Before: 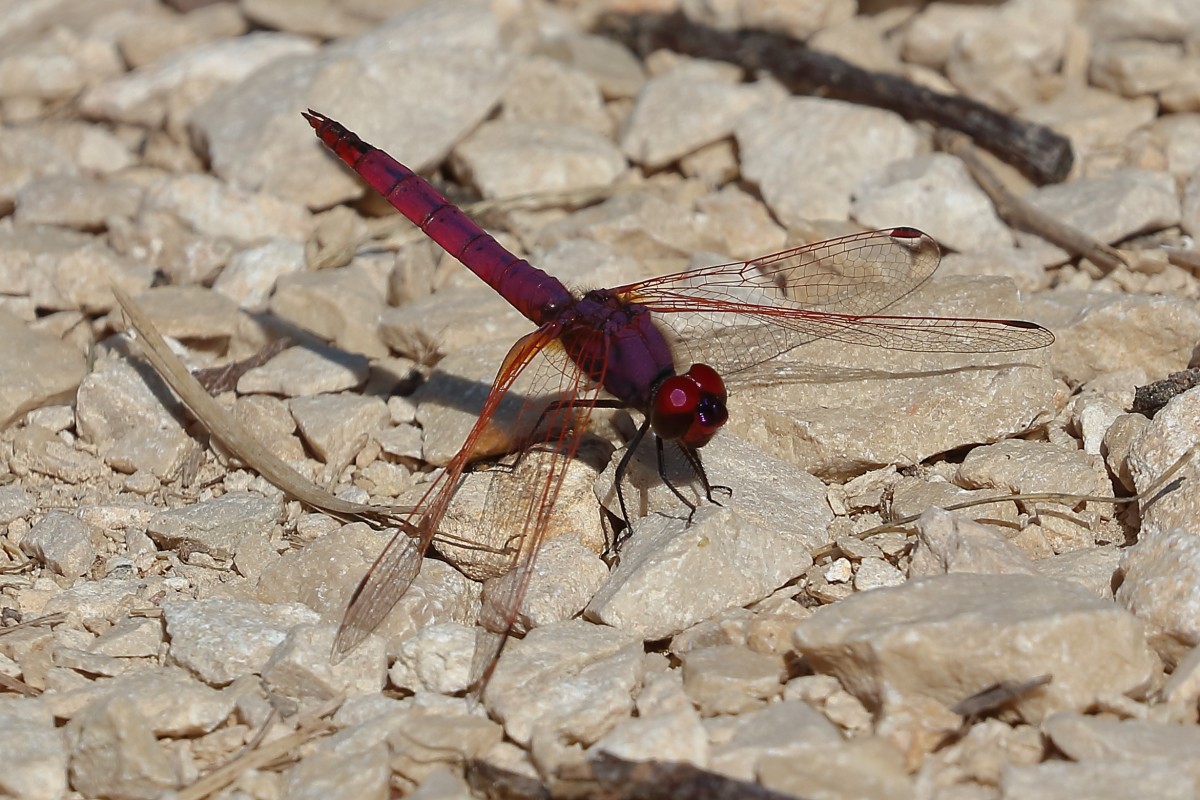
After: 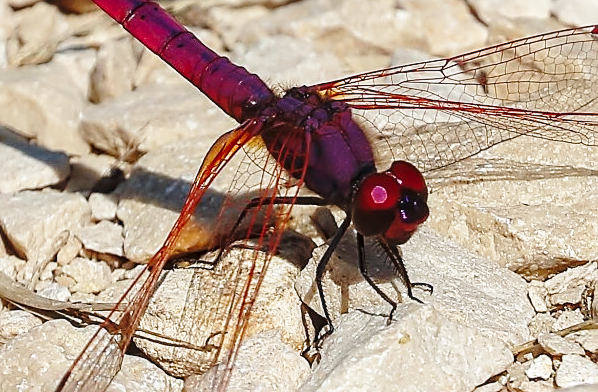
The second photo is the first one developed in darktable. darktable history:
sharpen: on, module defaults
crop: left 24.989%, top 25.479%, right 25.163%, bottom 25.501%
local contrast: on, module defaults
base curve: curves: ch0 [(0, 0) (0.028, 0.03) (0.121, 0.232) (0.46, 0.748) (0.859, 0.968) (1, 1)], exposure shift 0.01, preserve colors none
